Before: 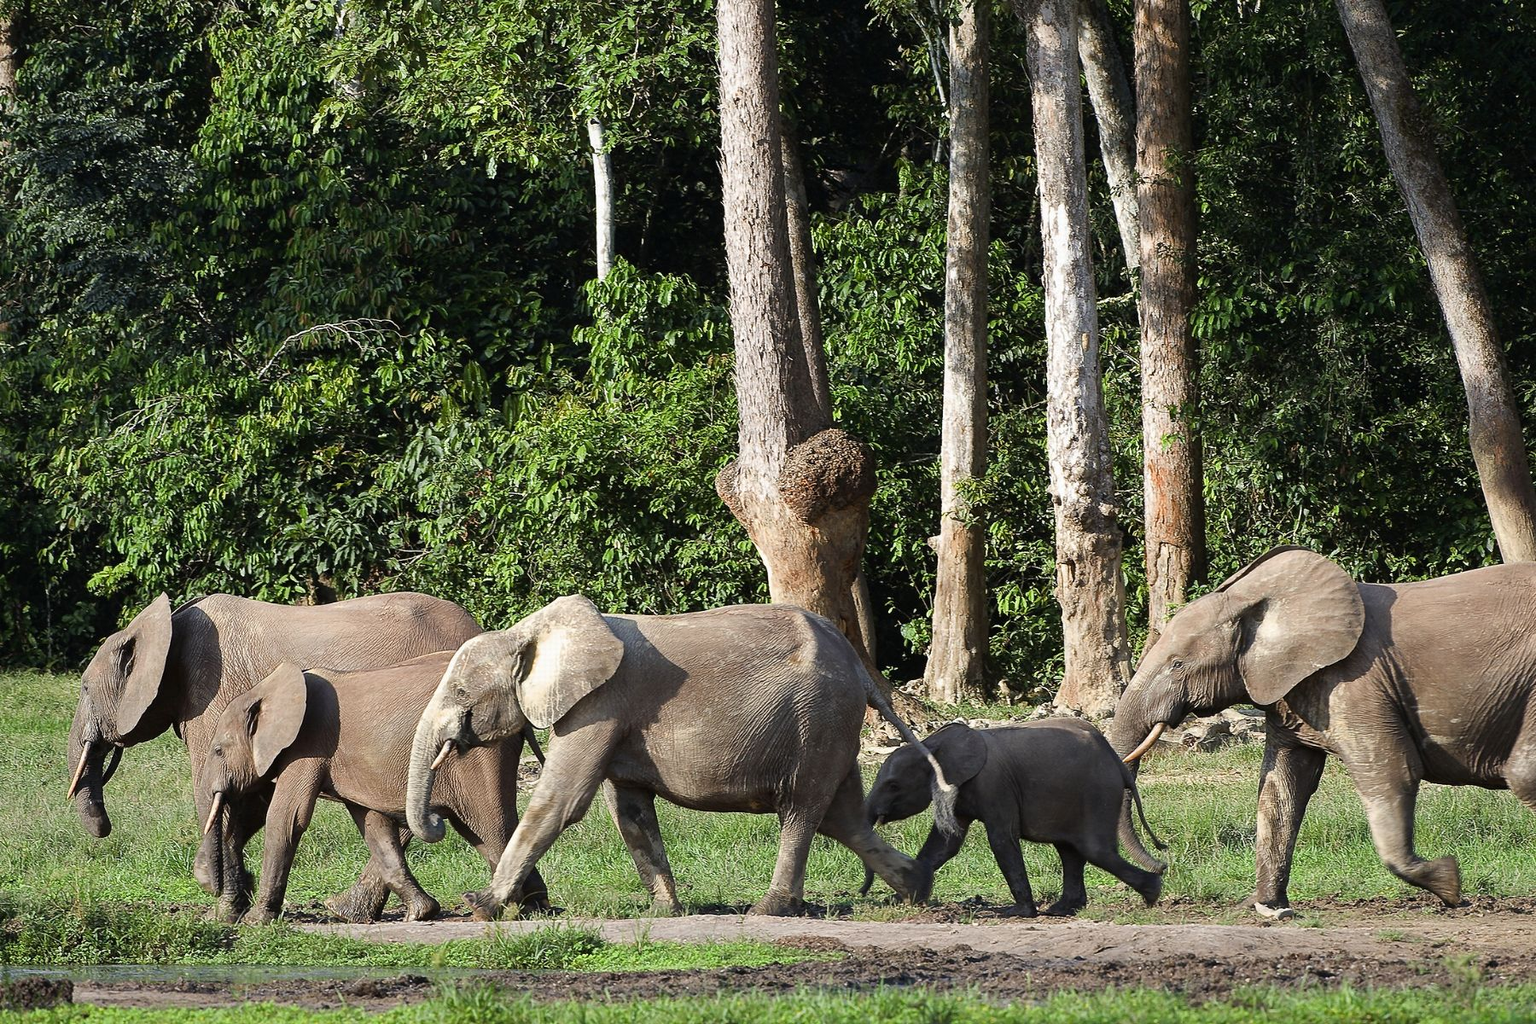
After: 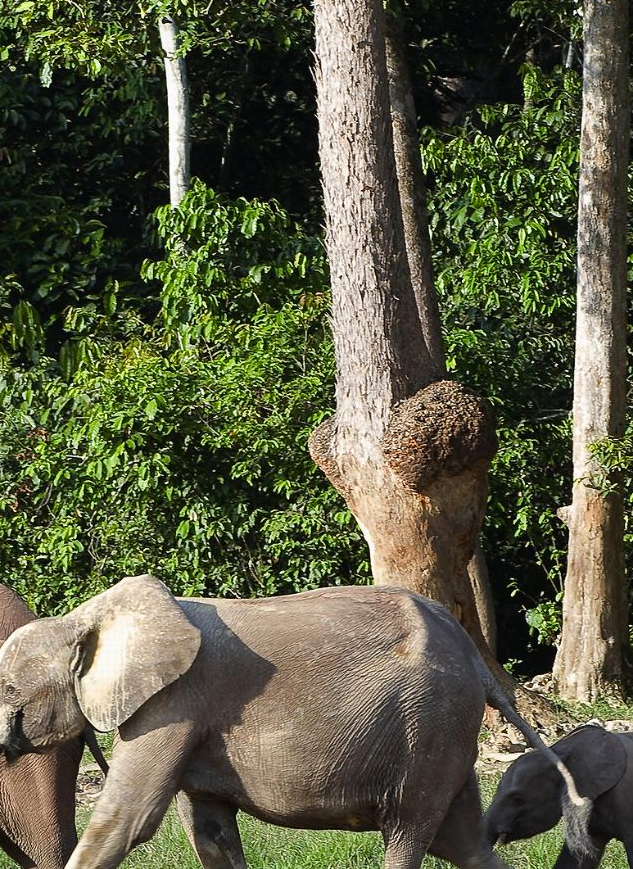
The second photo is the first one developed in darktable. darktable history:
crop and rotate: left 29.476%, top 10.214%, right 35.32%, bottom 17.333%
color balance: output saturation 110%
